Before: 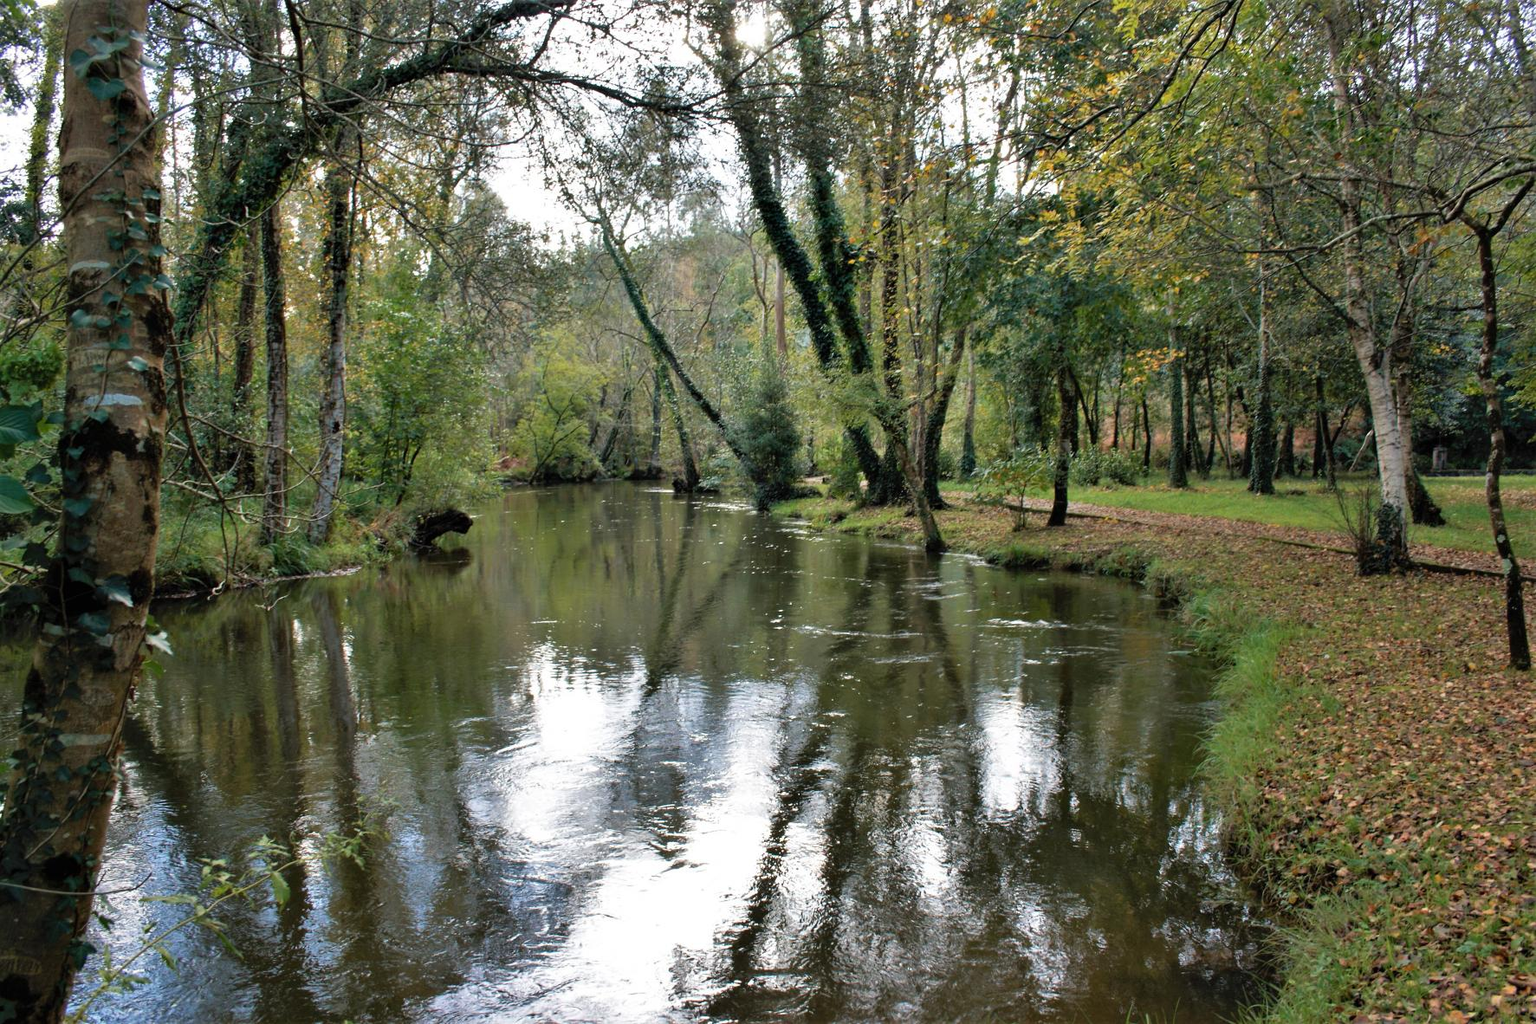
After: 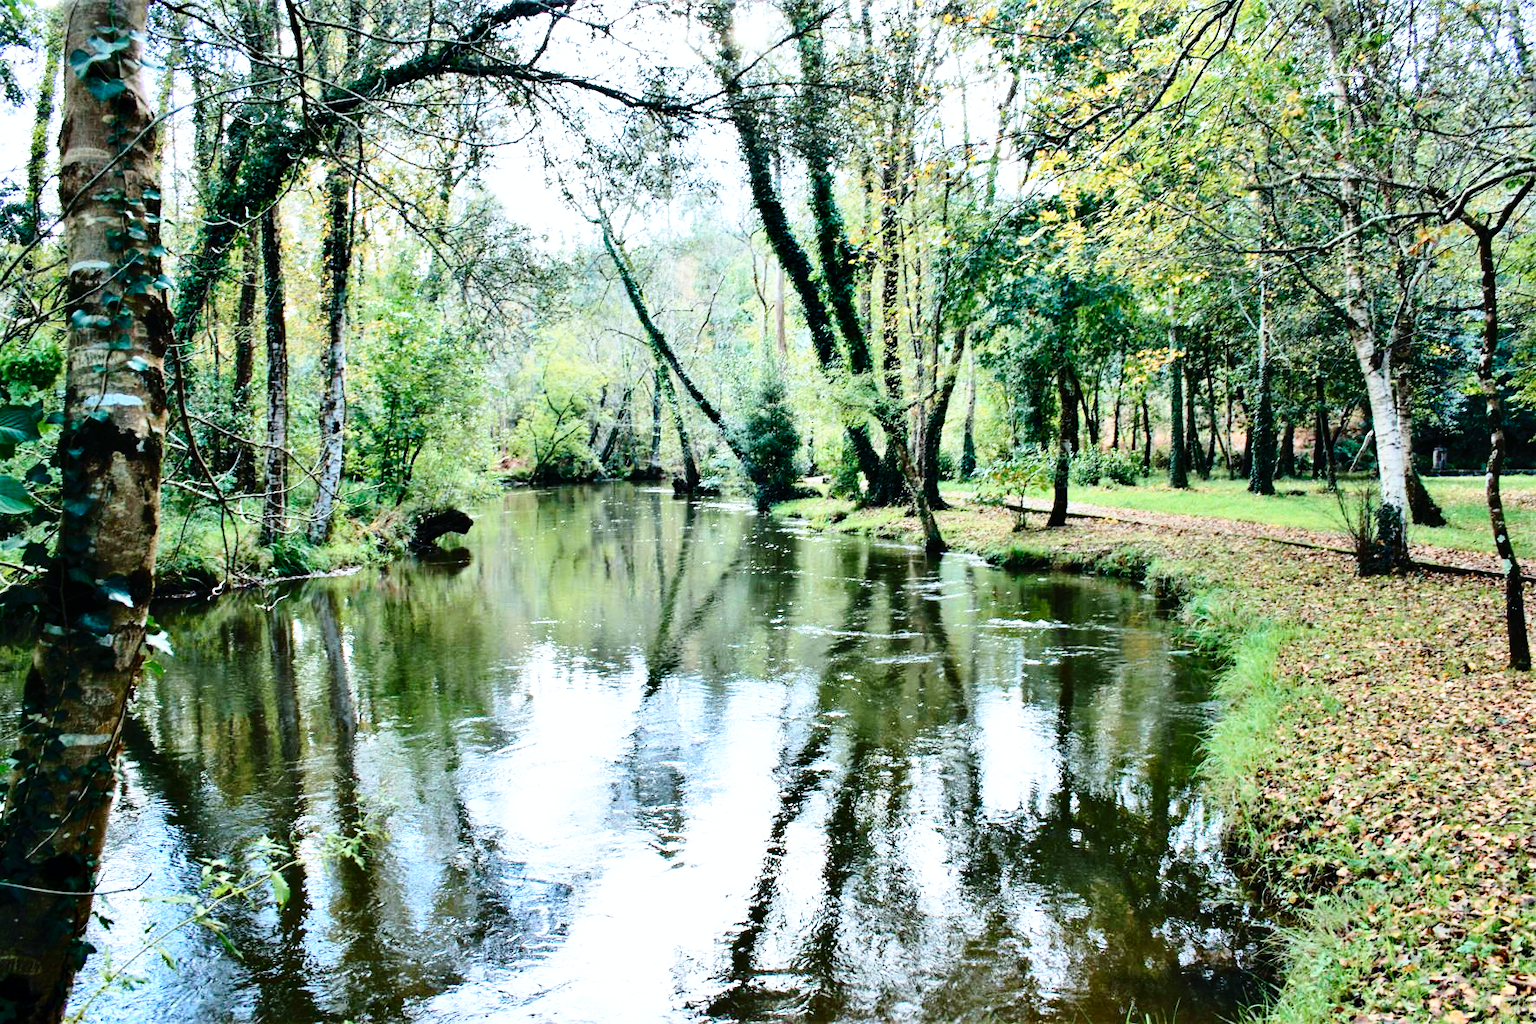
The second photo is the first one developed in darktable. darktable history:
exposure: exposure -0.01 EV, compensate highlight preservation false
contrast brightness saturation: contrast 0.28
color calibration: illuminant Planckian (black body), x 0.378, y 0.375, temperature 4065 K
base curve: curves: ch0 [(0, 0) (0.028, 0.03) (0.105, 0.232) (0.387, 0.748) (0.754, 0.968) (1, 1)], fusion 1, exposure shift 0.576, preserve colors none
